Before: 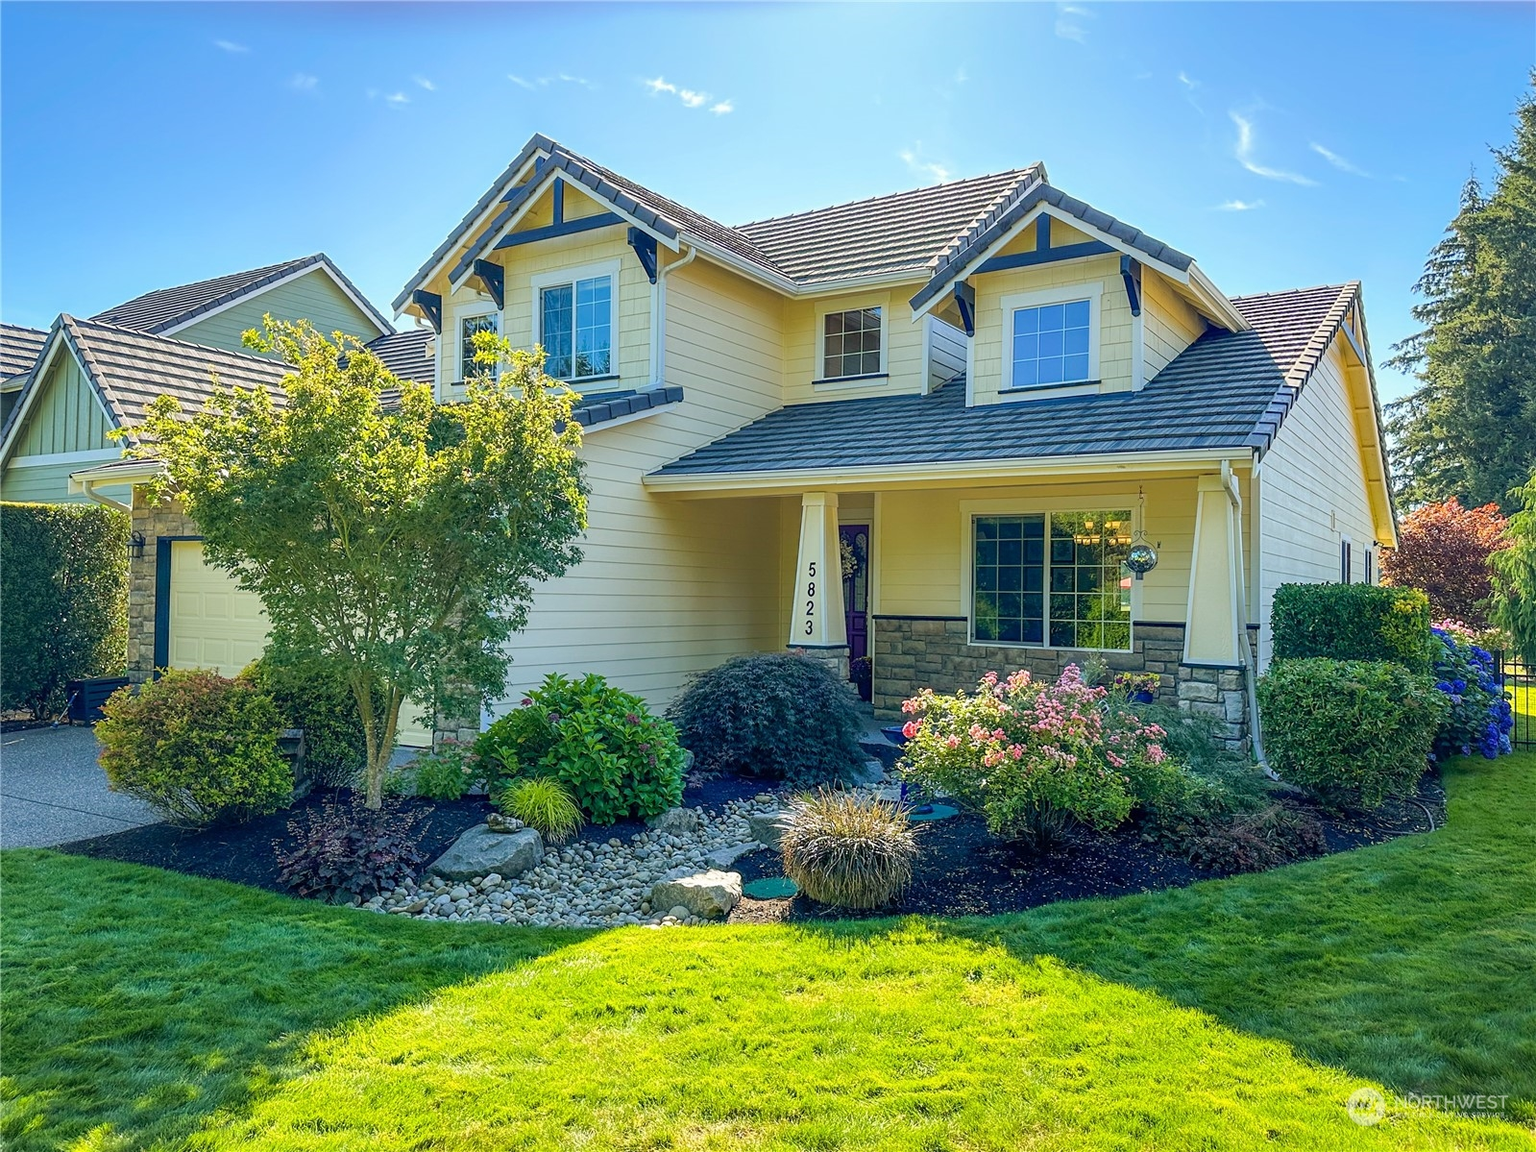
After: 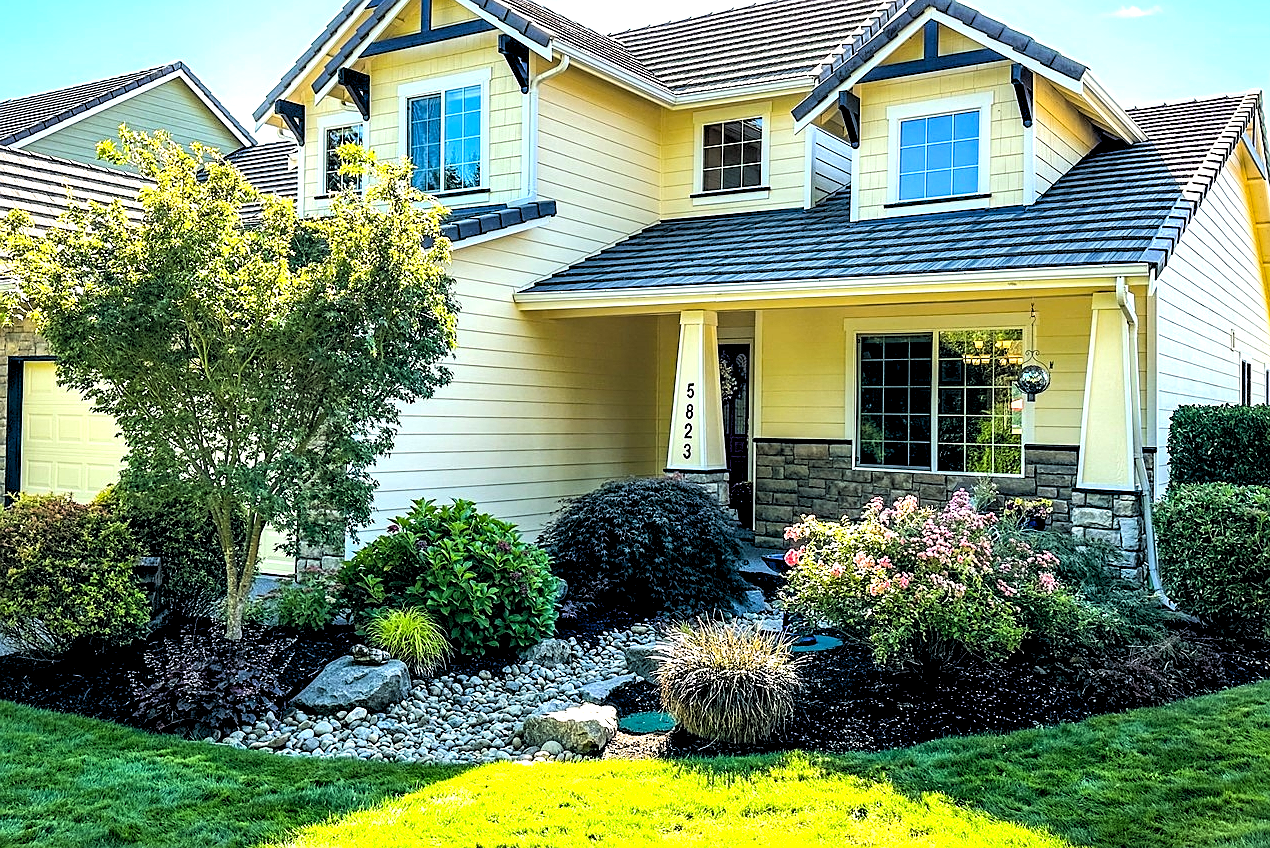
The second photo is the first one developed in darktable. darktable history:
haze removal: strength 0.29, distance 0.25, compatibility mode true, adaptive false
sharpen: radius 1
tone equalizer: -8 EV -1.08 EV, -7 EV -1.01 EV, -6 EV -0.867 EV, -5 EV -0.578 EV, -3 EV 0.578 EV, -2 EV 0.867 EV, -1 EV 1.01 EV, +0 EV 1.08 EV, edges refinement/feathering 500, mask exposure compensation -1.57 EV, preserve details no
crop: left 9.712%, top 16.928%, right 10.845%, bottom 12.332%
rgb levels: levels [[0.013, 0.434, 0.89], [0, 0.5, 1], [0, 0.5, 1]]
